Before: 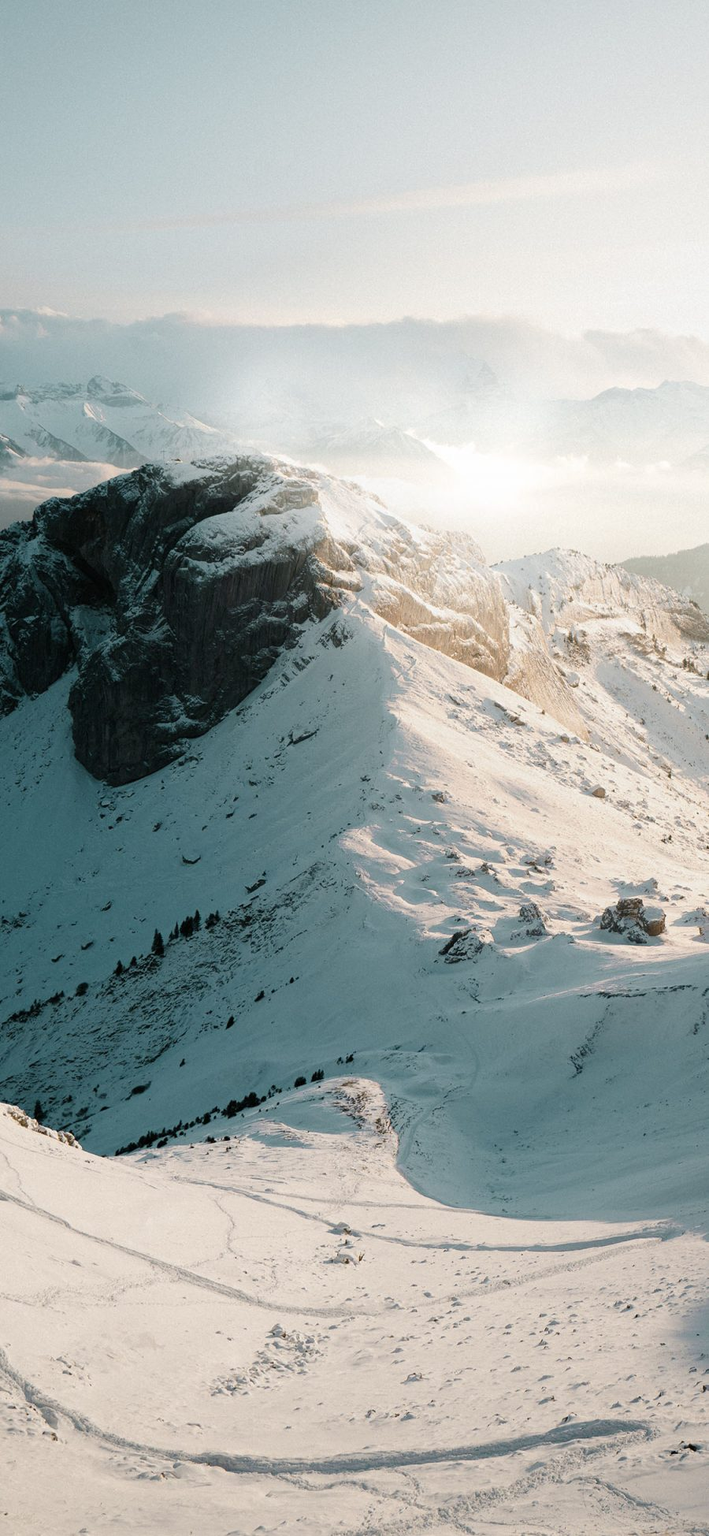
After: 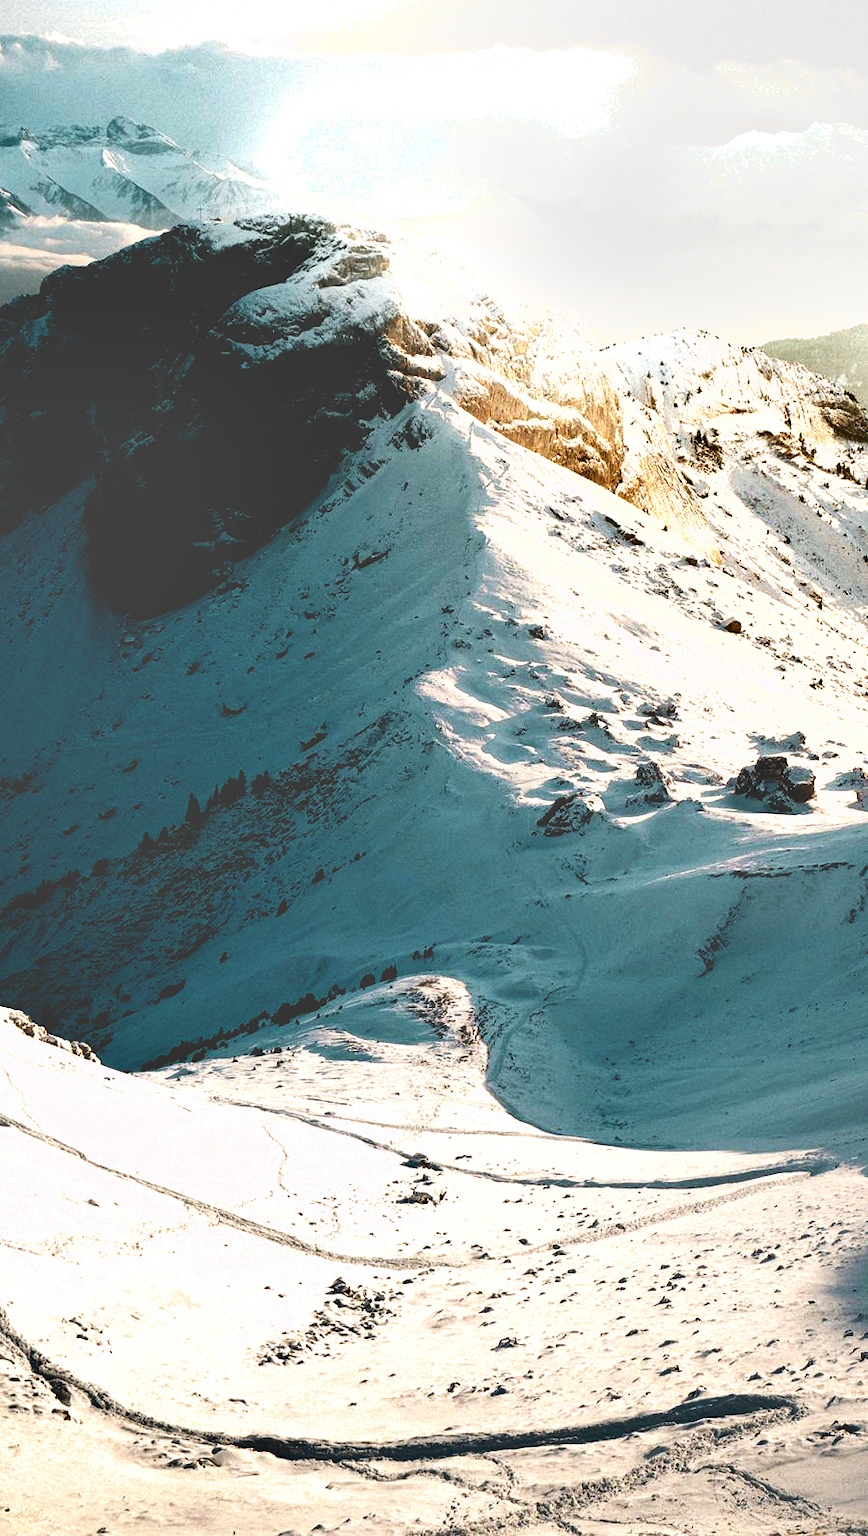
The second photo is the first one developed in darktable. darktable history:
base curve: curves: ch0 [(0, 0.036) (0.083, 0.04) (0.804, 1)], preserve colors none
shadows and highlights: low approximation 0.01, soften with gaussian
exposure: exposure 0.425 EV, compensate highlight preservation false
crop and rotate: top 18.281%
